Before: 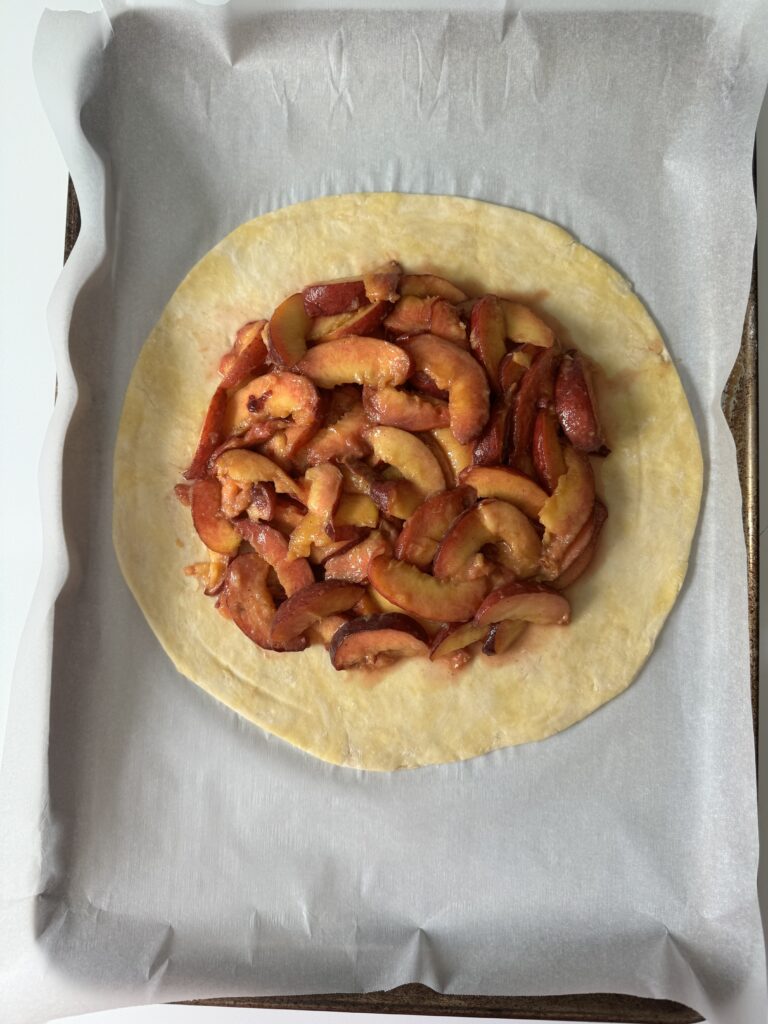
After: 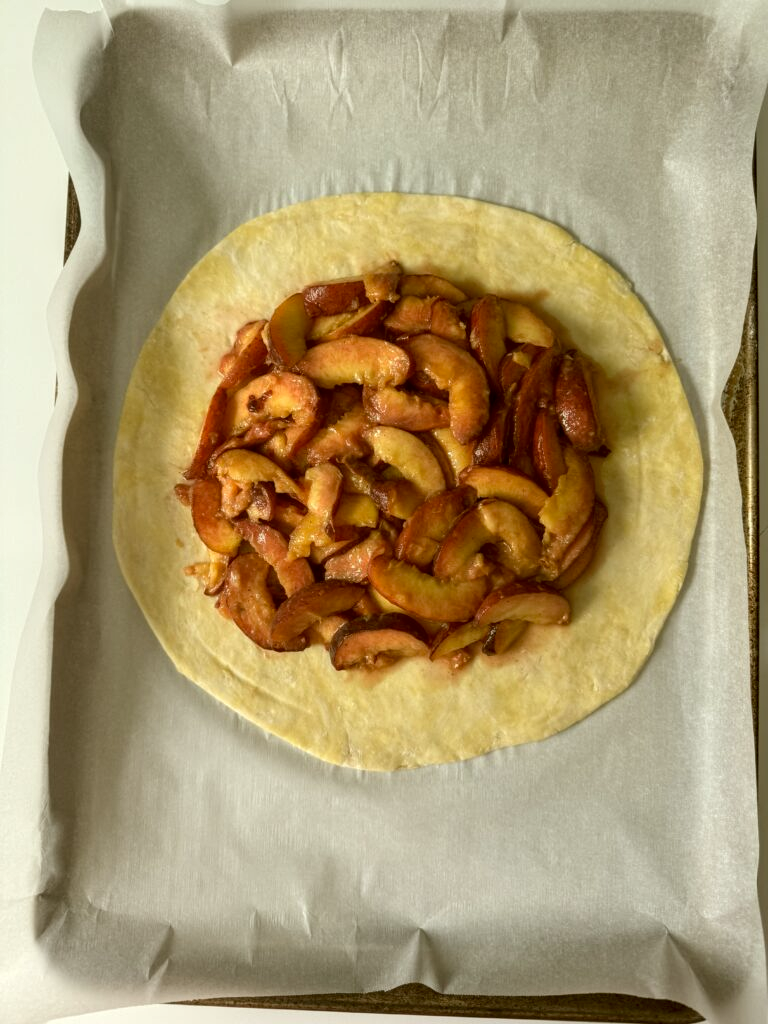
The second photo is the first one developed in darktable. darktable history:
local contrast: on, module defaults
color correction: highlights a* -1.43, highlights b* 10.12, shadows a* 0.395, shadows b* 19.35
